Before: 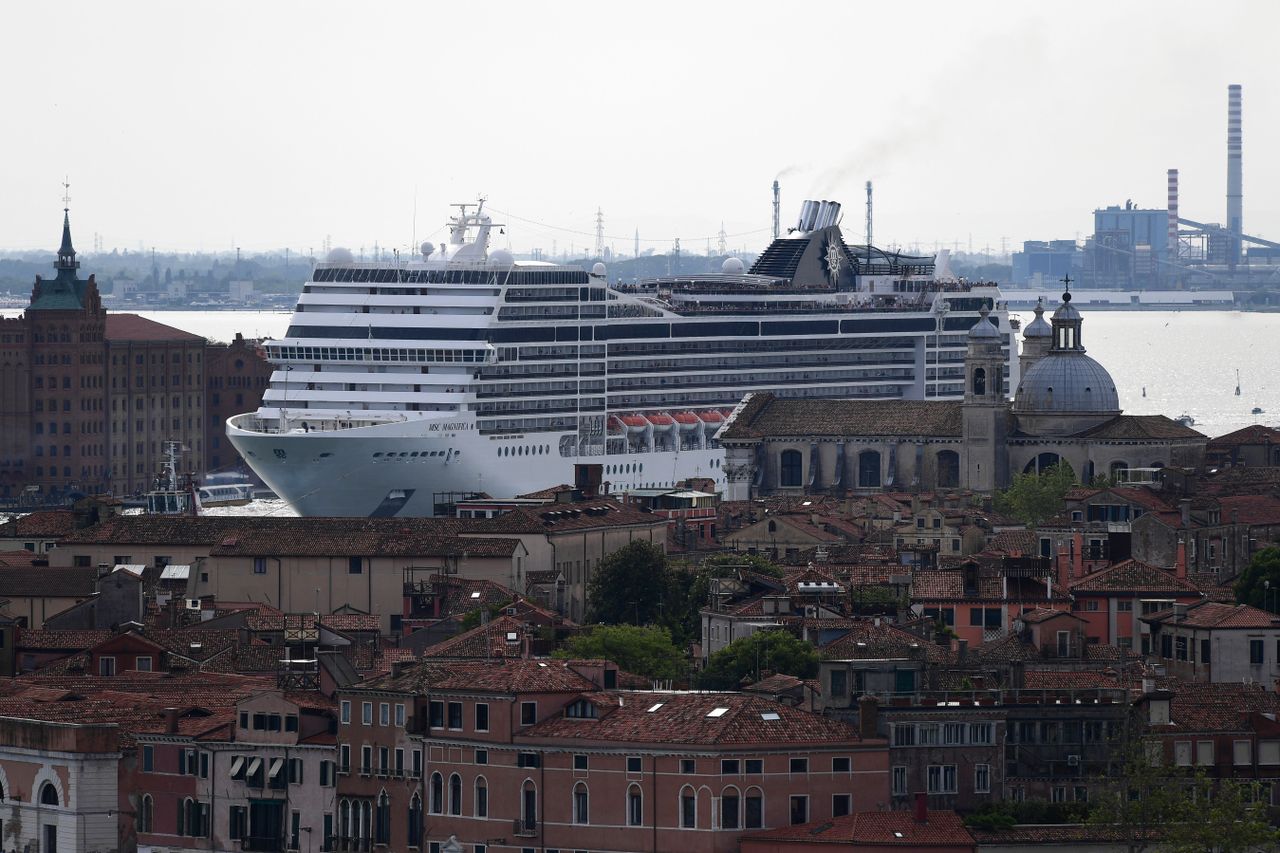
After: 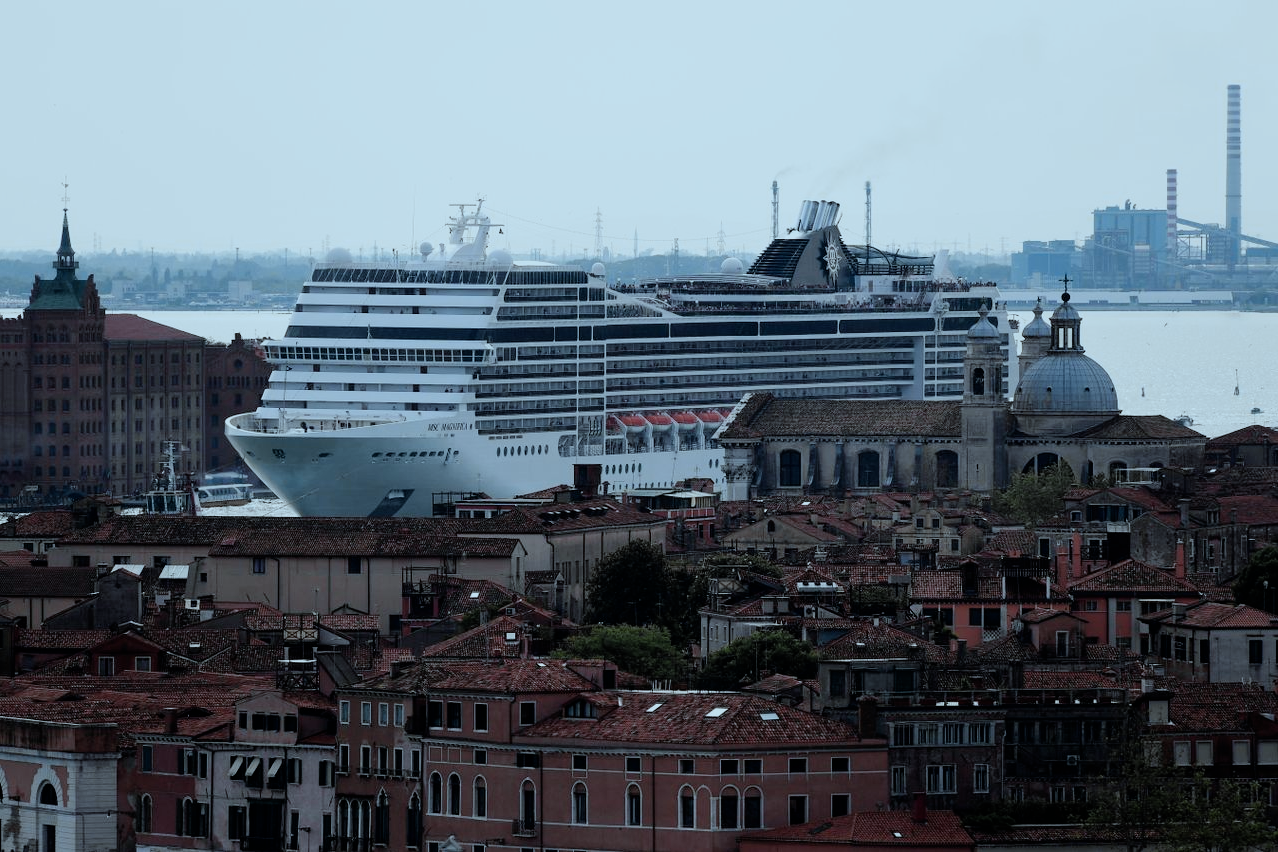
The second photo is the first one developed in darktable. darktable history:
filmic rgb: black relative exposure -7.65 EV, white relative exposure 4.56 EV, hardness 3.61
color zones: curves: ch0 [(0.004, 0.305) (0.261, 0.623) (0.389, 0.399) (0.708, 0.571) (0.947, 0.34)]; ch1 [(0.025, 0.645) (0.229, 0.584) (0.326, 0.551) (0.484, 0.262) (0.757, 0.643)]
crop and rotate: left 0.155%, bottom 0.001%
color correction: highlights a* -13.31, highlights b* -17.83, saturation 0.706
